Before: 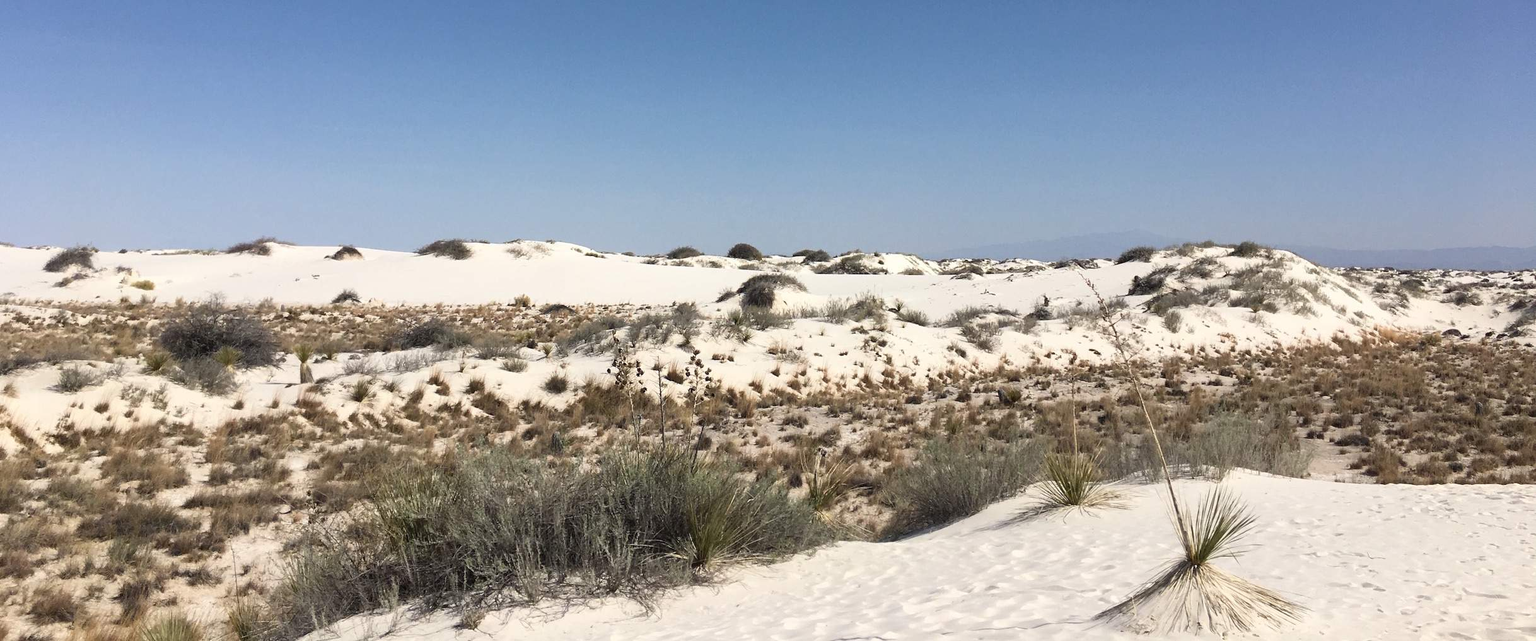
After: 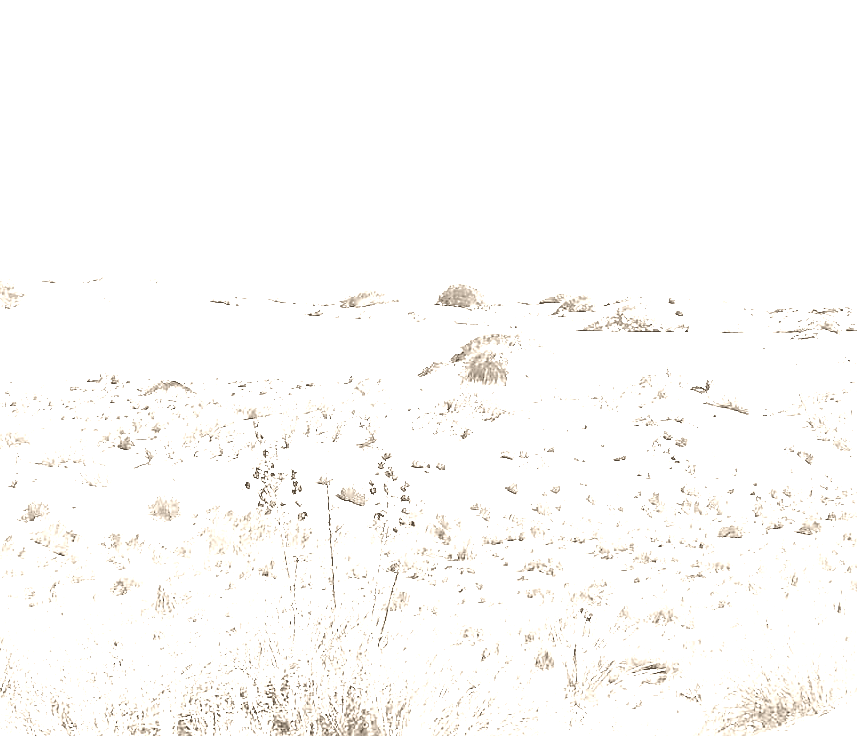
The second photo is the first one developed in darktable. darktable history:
crop and rotate: left 29.476%, top 10.214%, right 35.32%, bottom 17.333%
contrast brightness saturation: contrast 0.57, brightness 0.57, saturation -0.34
levels: levels [0.016, 0.492, 0.969]
exposure: black level correction 0, exposure 1 EV, compensate exposure bias true, compensate highlight preservation false
colorize: hue 34.49°, saturation 35.33%, source mix 100%, version 1
tone equalizer: -7 EV 0.15 EV, -6 EV 0.6 EV, -5 EV 1.15 EV, -4 EV 1.33 EV, -3 EV 1.15 EV, -2 EV 0.6 EV, -1 EV 0.15 EV, mask exposure compensation -0.5 EV
sharpen: on, module defaults
